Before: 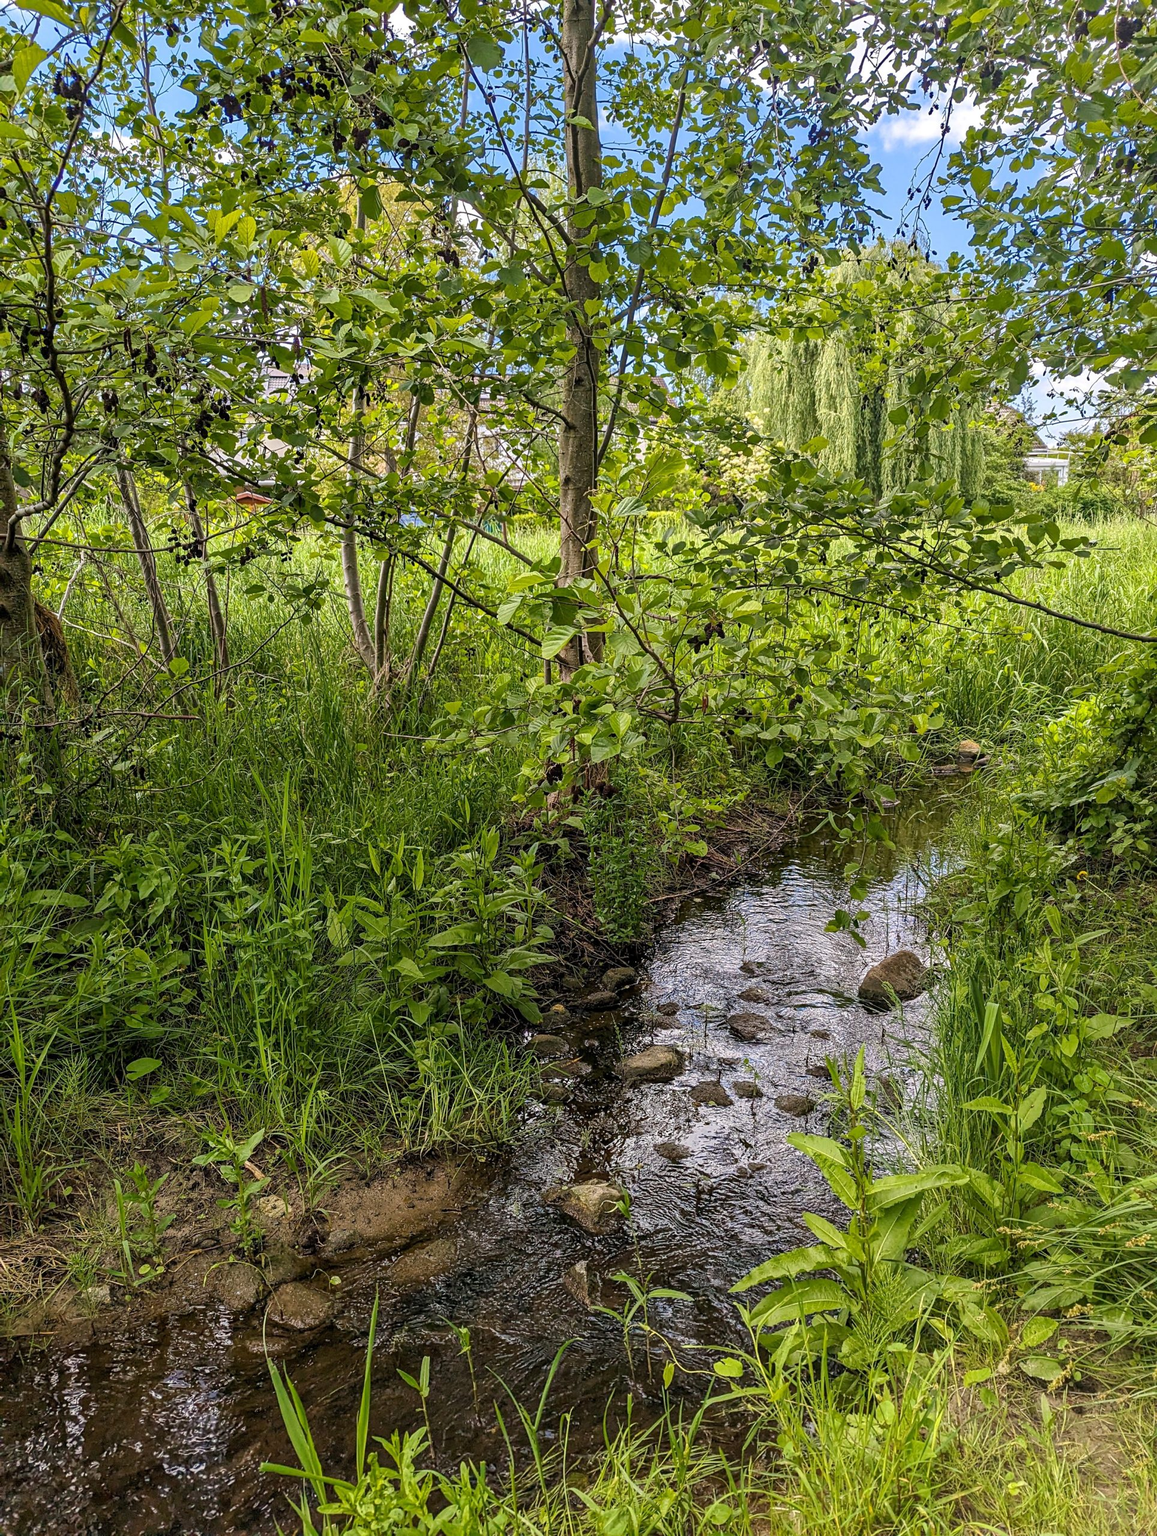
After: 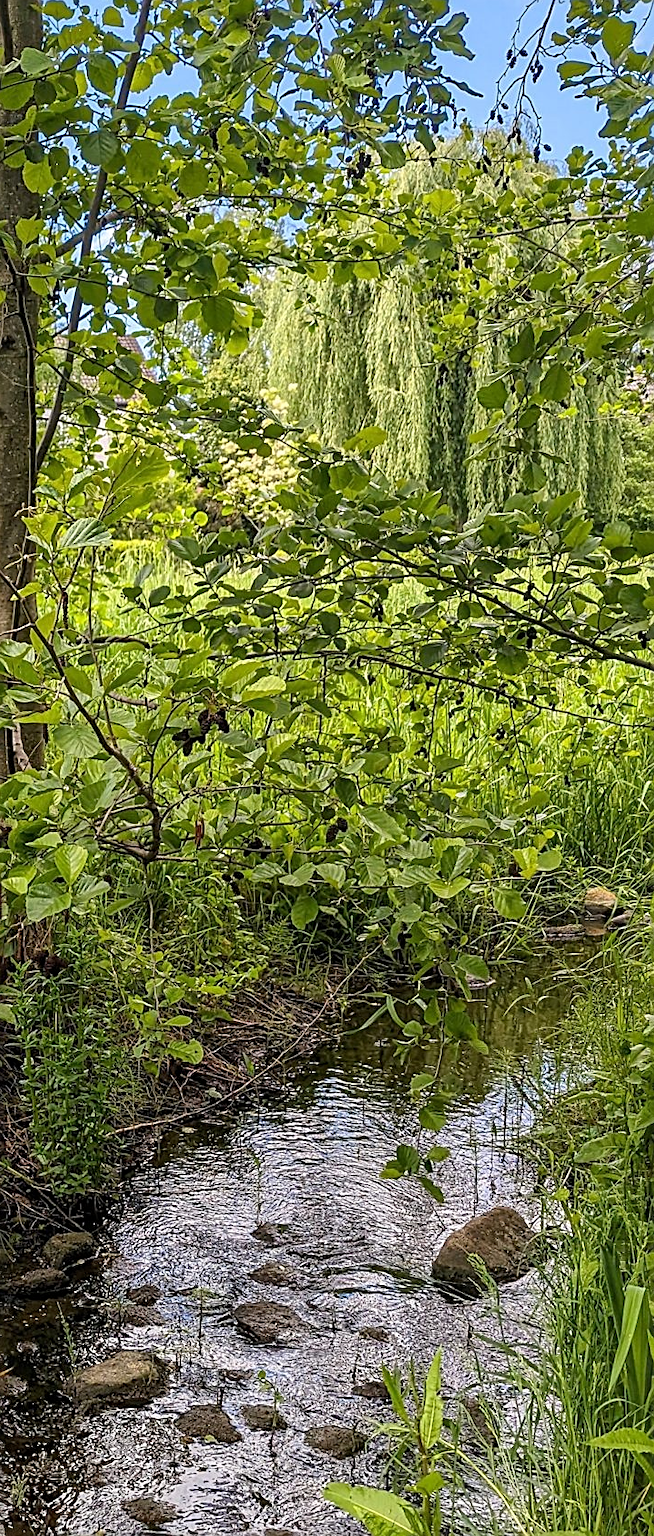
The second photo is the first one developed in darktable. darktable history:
crop and rotate: left 49.616%, top 10.139%, right 13.089%, bottom 23.935%
sharpen: on, module defaults
